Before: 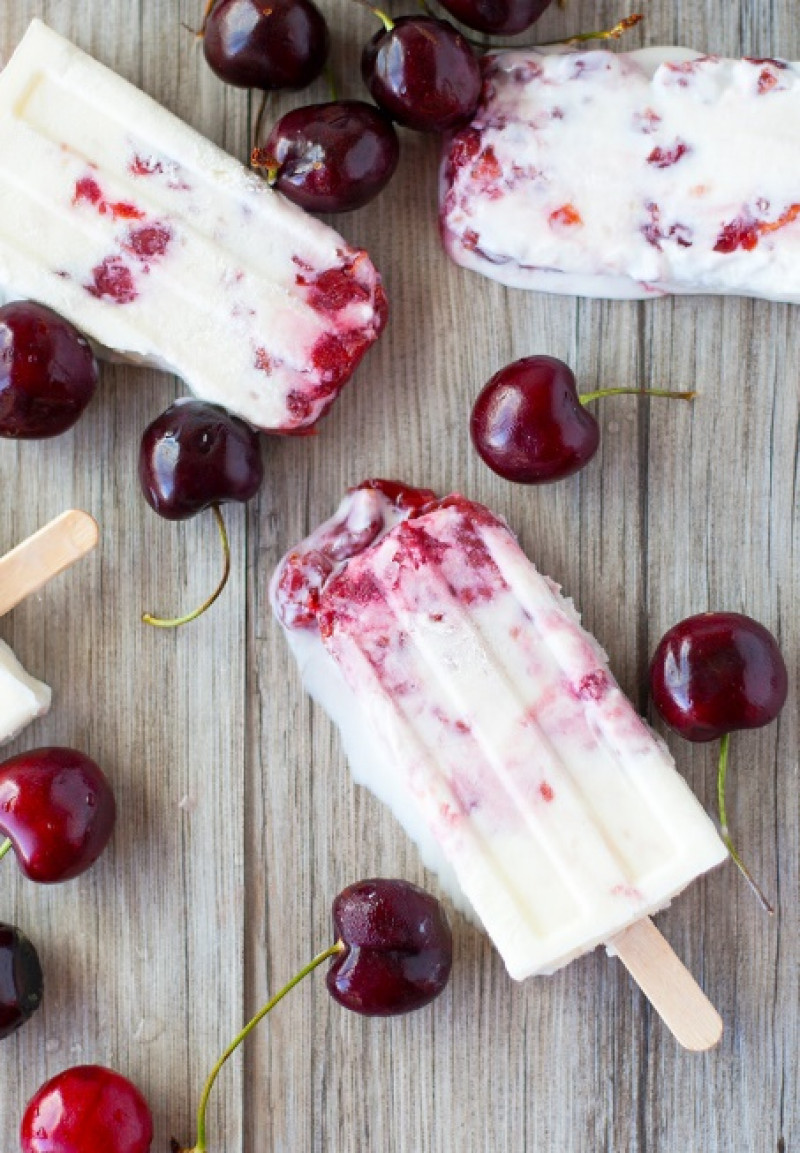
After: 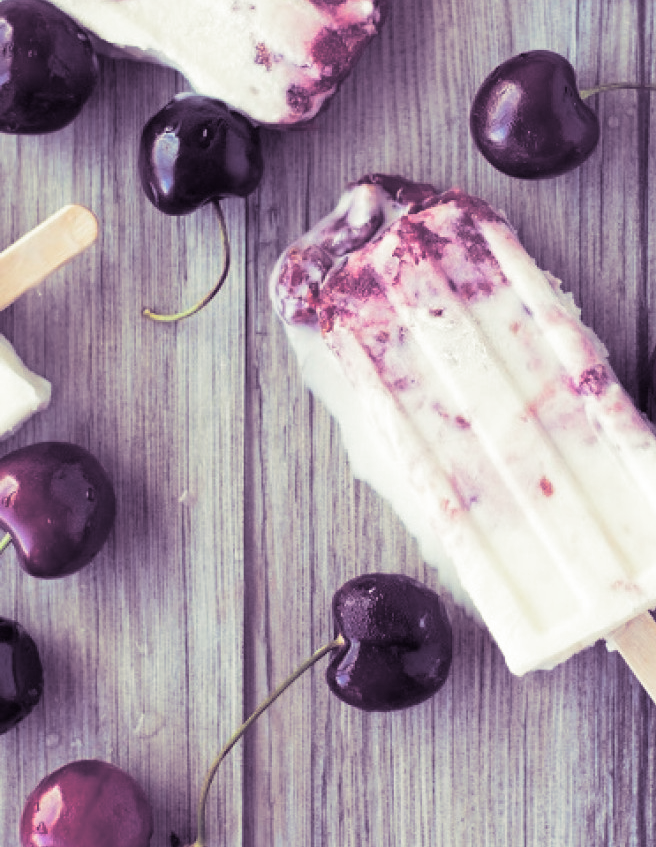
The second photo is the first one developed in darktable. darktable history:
split-toning: shadows › hue 266.4°, shadows › saturation 0.4, highlights › hue 61.2°, highlights › saturation 0.3, compress 0%
exposure: compensate highlight preservation false
crop: top 26.531%, right 17.959%
